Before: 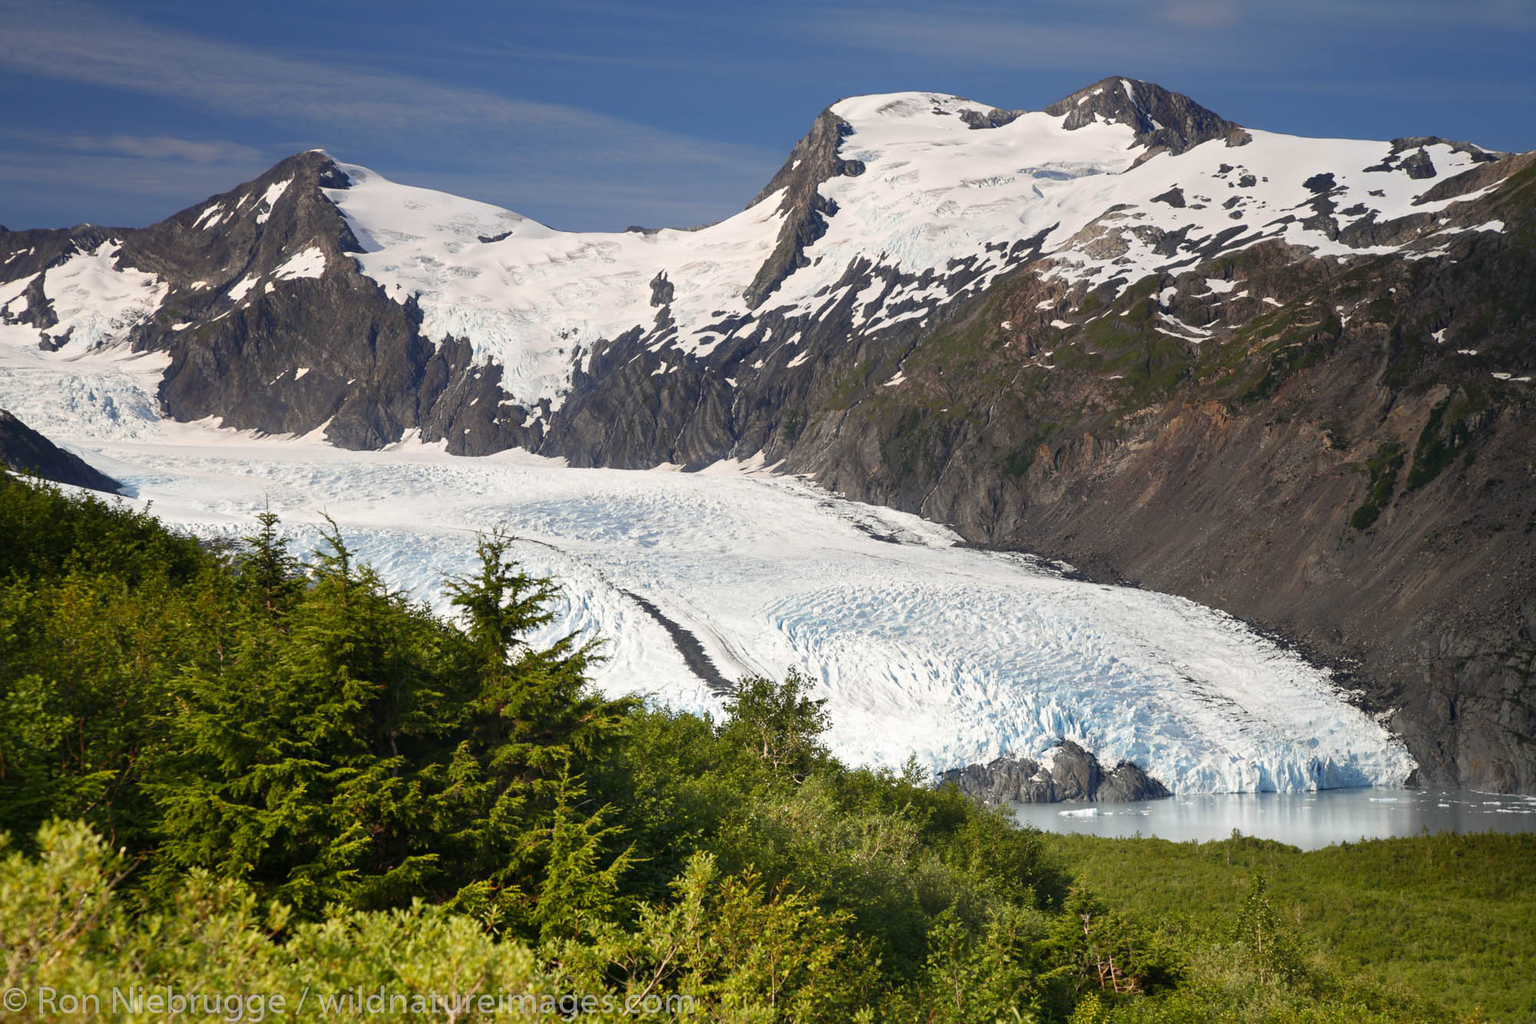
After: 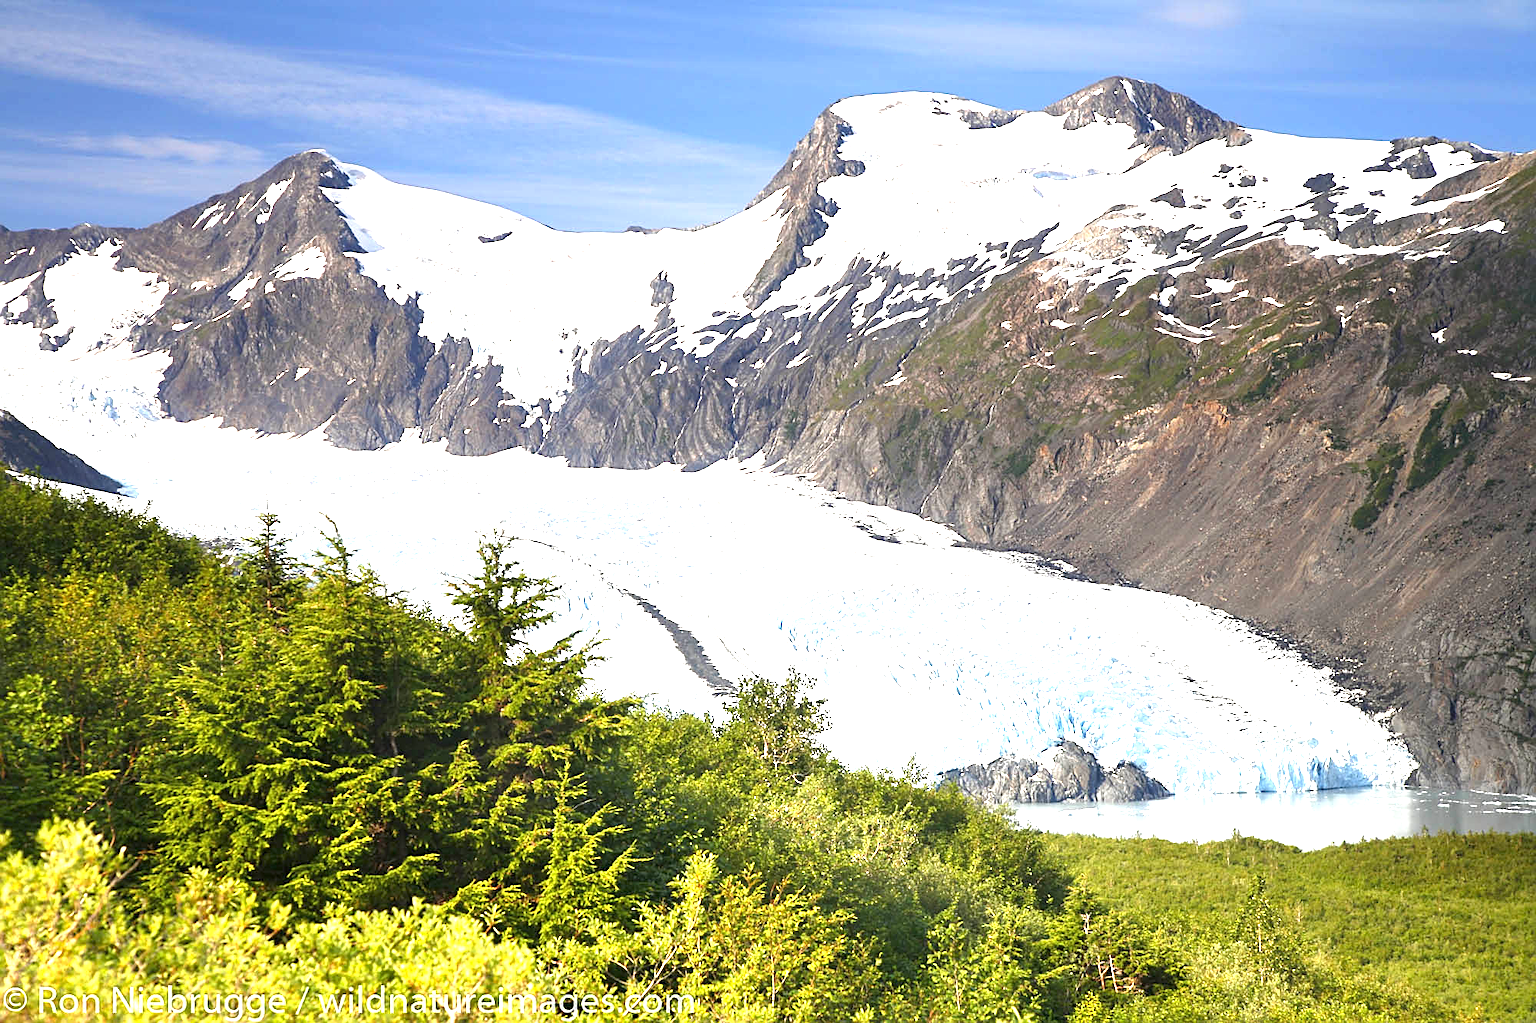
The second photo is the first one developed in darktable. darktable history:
exposure: black level correction 0, exposure 1.747 EV, compensate exposure bias true, compensate highlight preservation false
sharpen: on, module defaults
